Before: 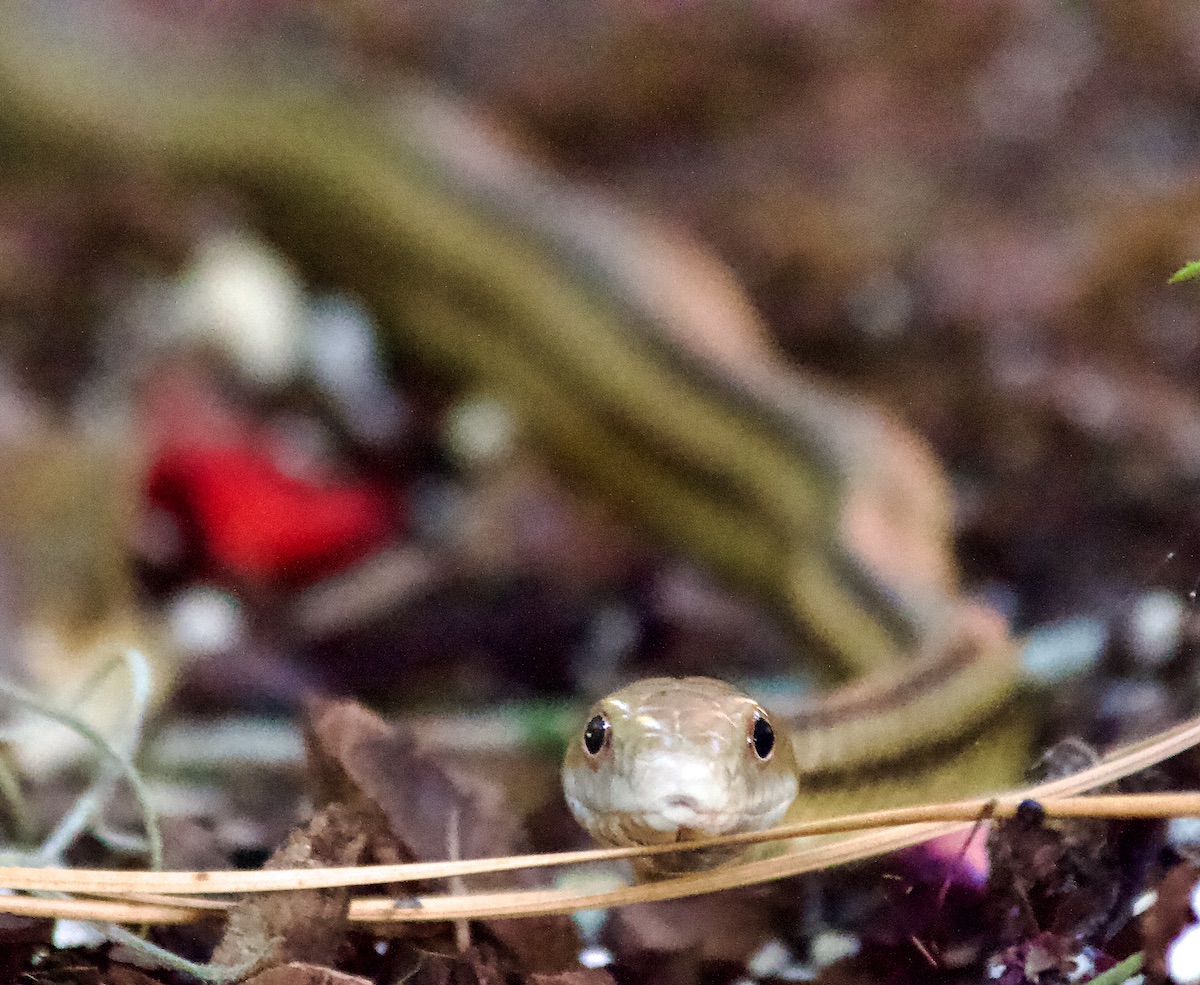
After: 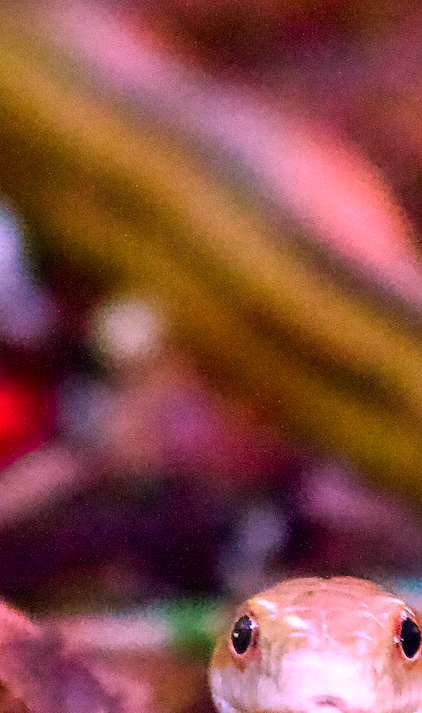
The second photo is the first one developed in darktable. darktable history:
color correction: highlights a* 19.5, highlights b* -11.53, saturation 1.69
exposure: exposure 0.217 EV, compensate highlight preservation false
crop and rotate: left 29.476%, top 10.214%, right 35.32%, bottom 17.333%
